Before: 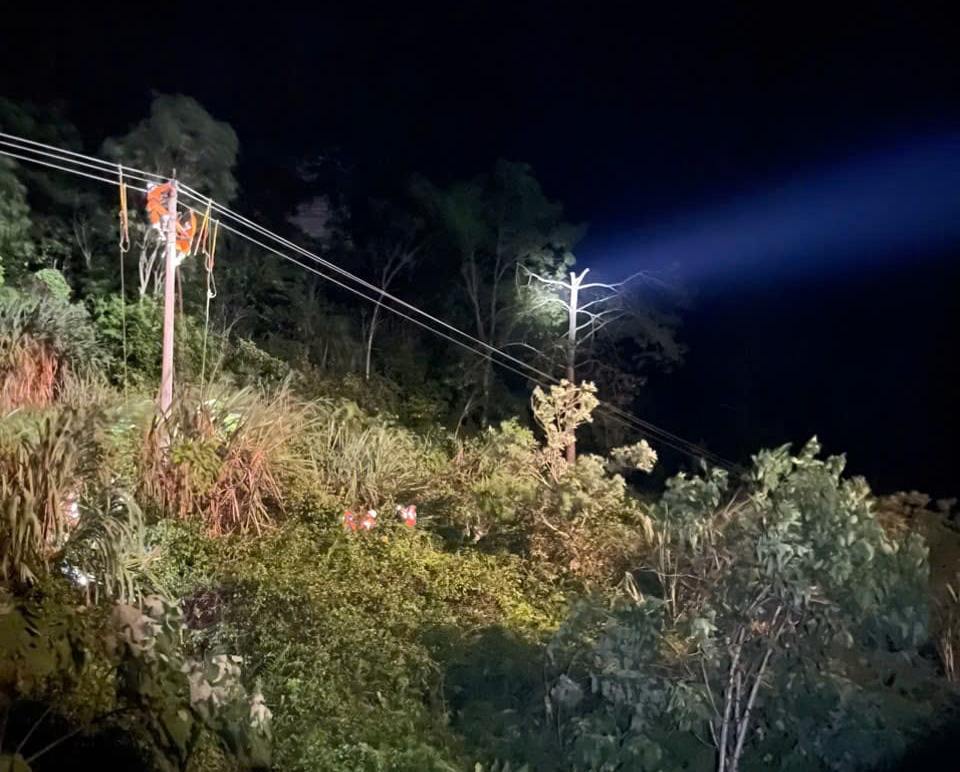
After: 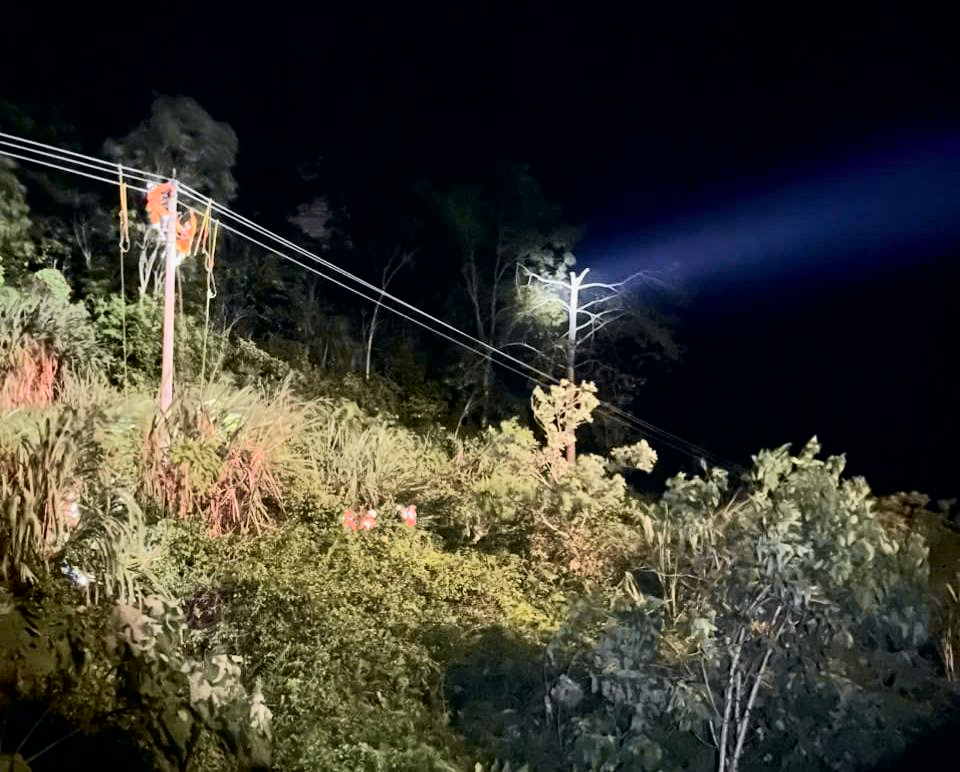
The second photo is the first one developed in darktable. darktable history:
tone curve: curves: ch0 [(0, 0) (0.037, 0.011) (0.135, 0.093) (0.266, 0.281) (0.461, 0.555) (0.581, 0.716) (0.675, 0.793) (0.767, 0.849) (0.91, 0.924) (1, 0.979)]; ch1 [(0, 0) (0.292, 0.278) (0.419, 0.423) (0.493, 0.492) (0.506, 0.5) (0.534, 0.529) (0.562, 0.562) (0.641, 0.663) (0.754, 0.76) (1, 1)]; ch2 [(0, 0) (0.294, 0.3) (0.361, 0.372) (0.429, 0.445) (0.478, 0.486) (0.502, 0.498) (0.518, 0.522) (0.531, 0.549) (0.561, 0.579) (0.64, 0.645) (0.7, 0.7) (0.861, 0.808) (1, 0.951)], color space Lab, independent channels, preserve colors none
